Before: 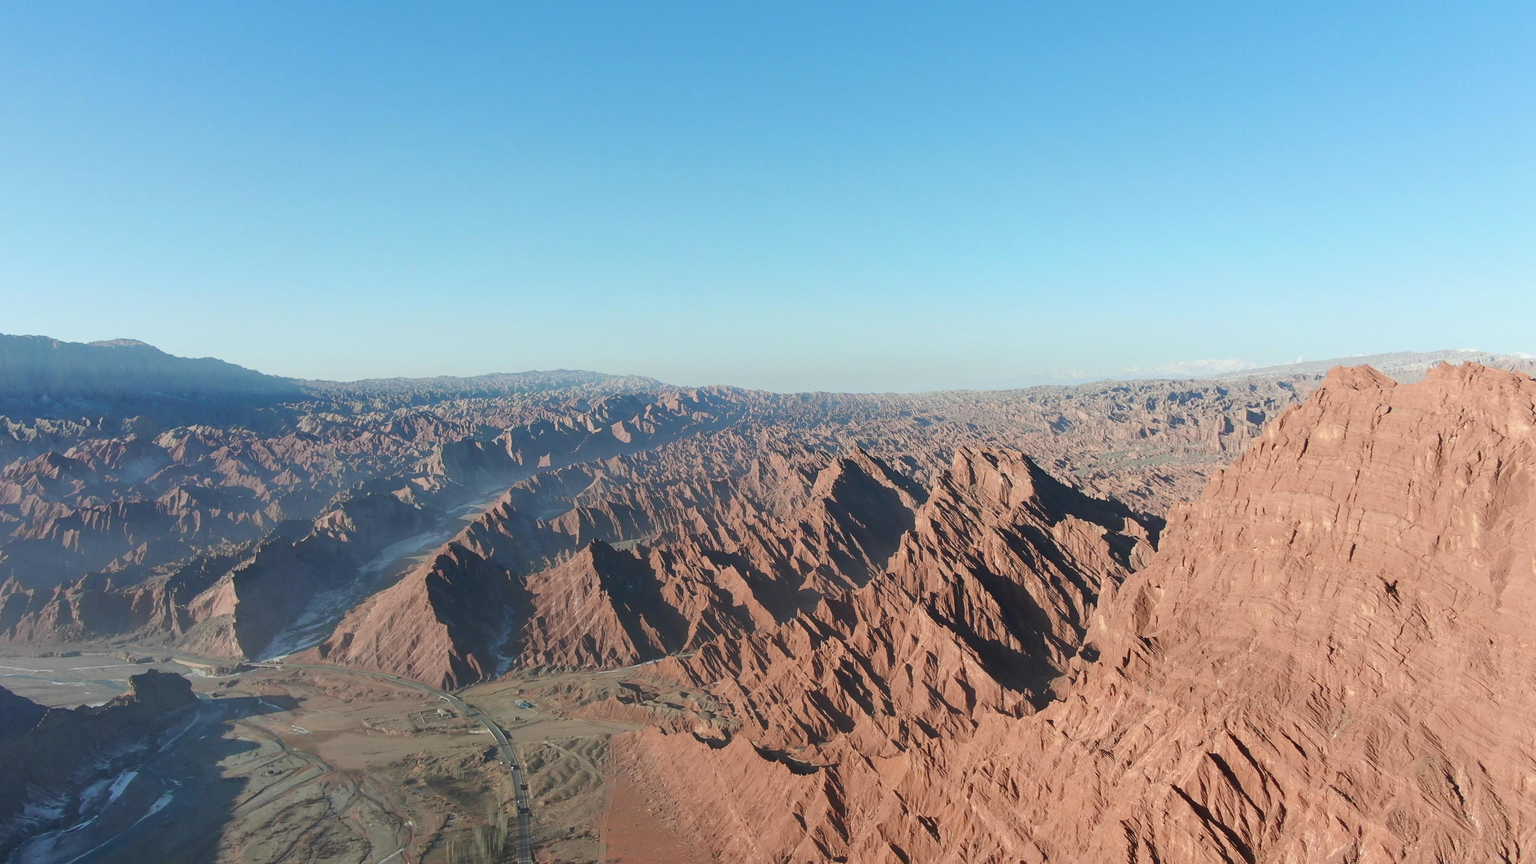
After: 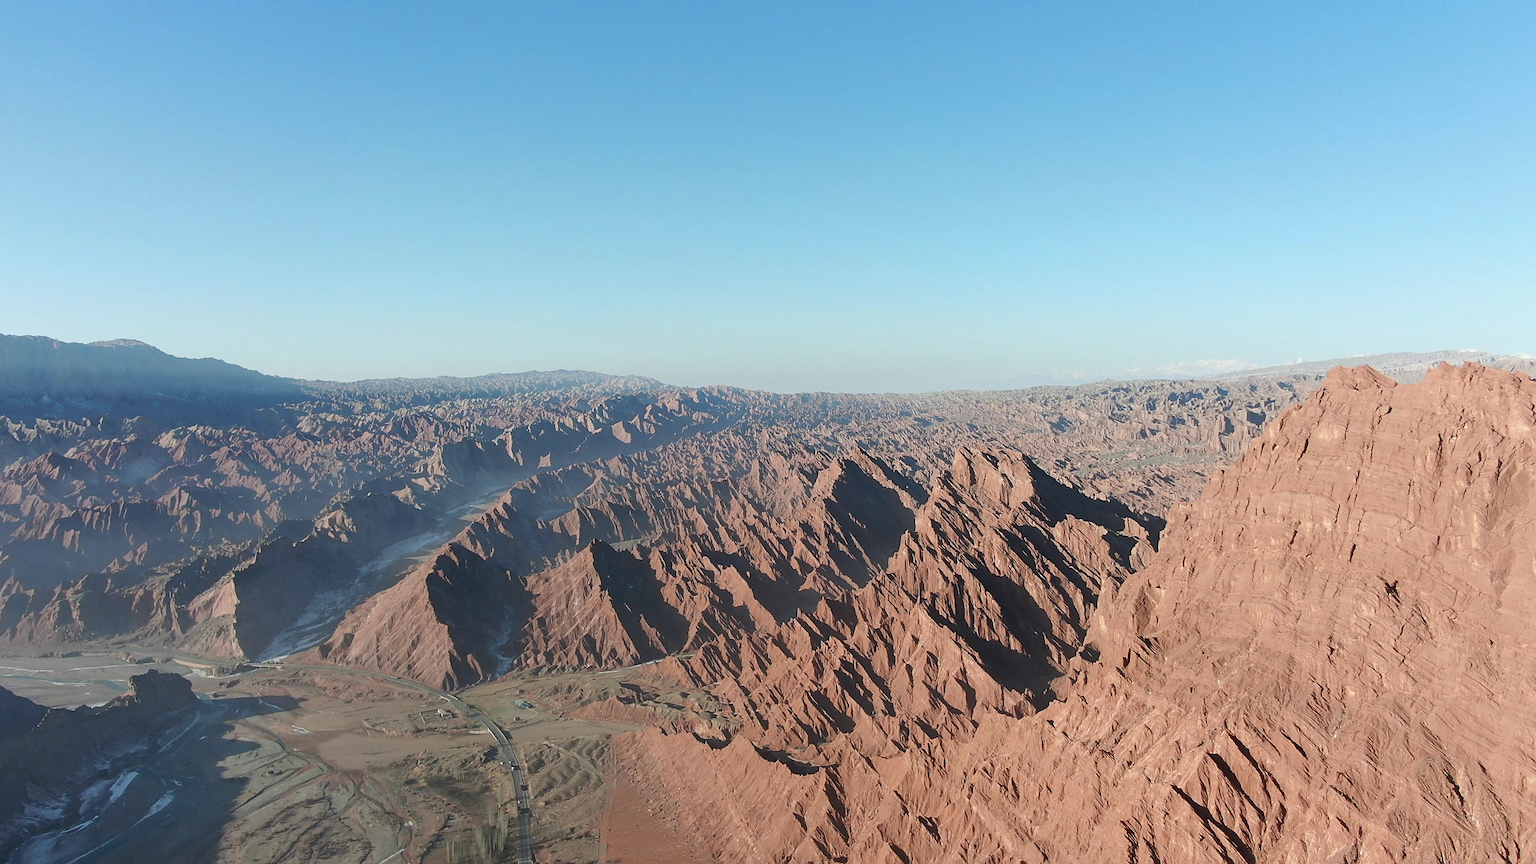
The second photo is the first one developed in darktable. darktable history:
contrast brightness saturation: saturation -0.069
sharpen: on, module defaults
